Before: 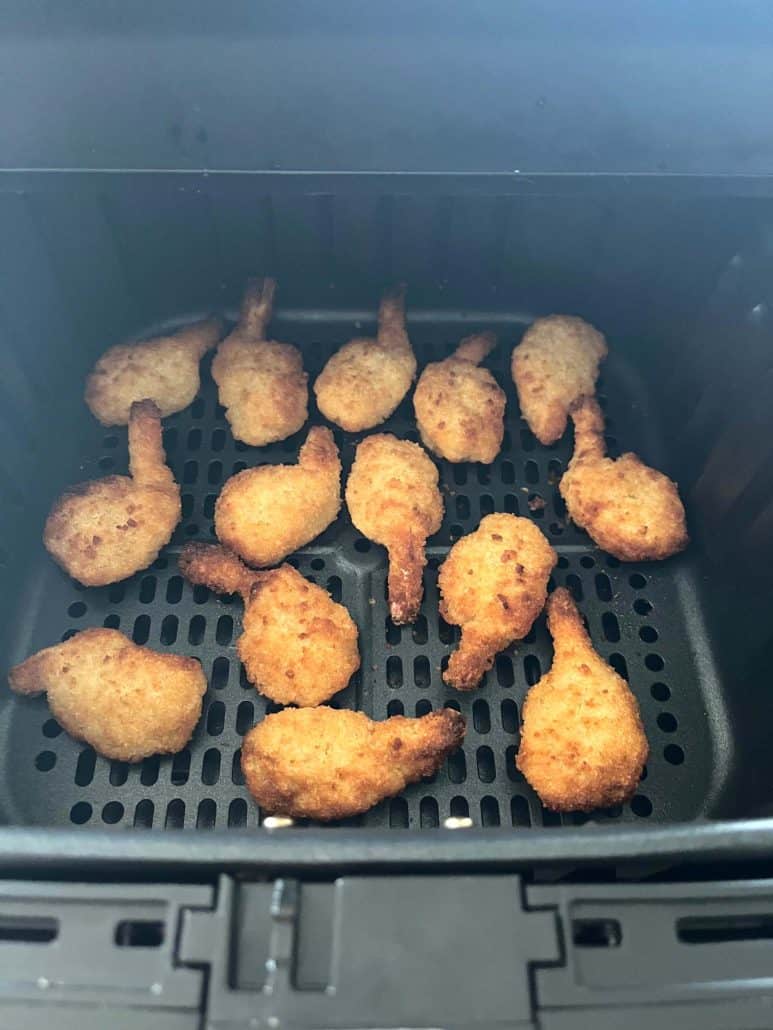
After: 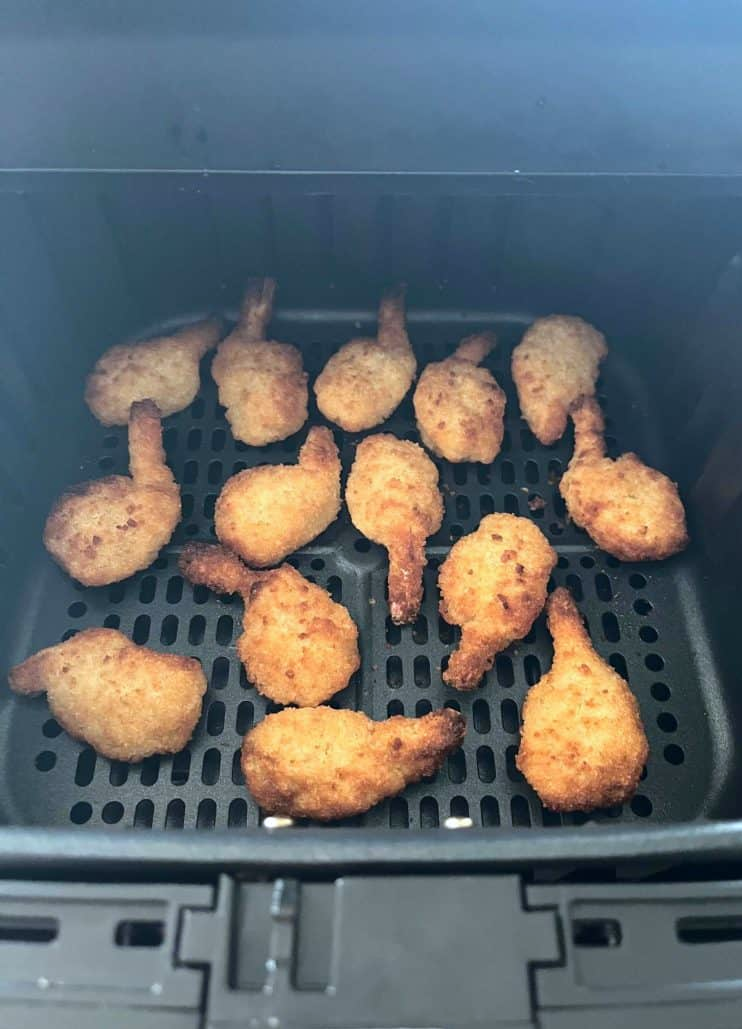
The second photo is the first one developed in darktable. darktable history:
color correction: highlights a* -0.126, highlights b* -5.5, shadows a* -0.131, shadows b* -0.092
crop: right 3.907%, bottom 0.026%
